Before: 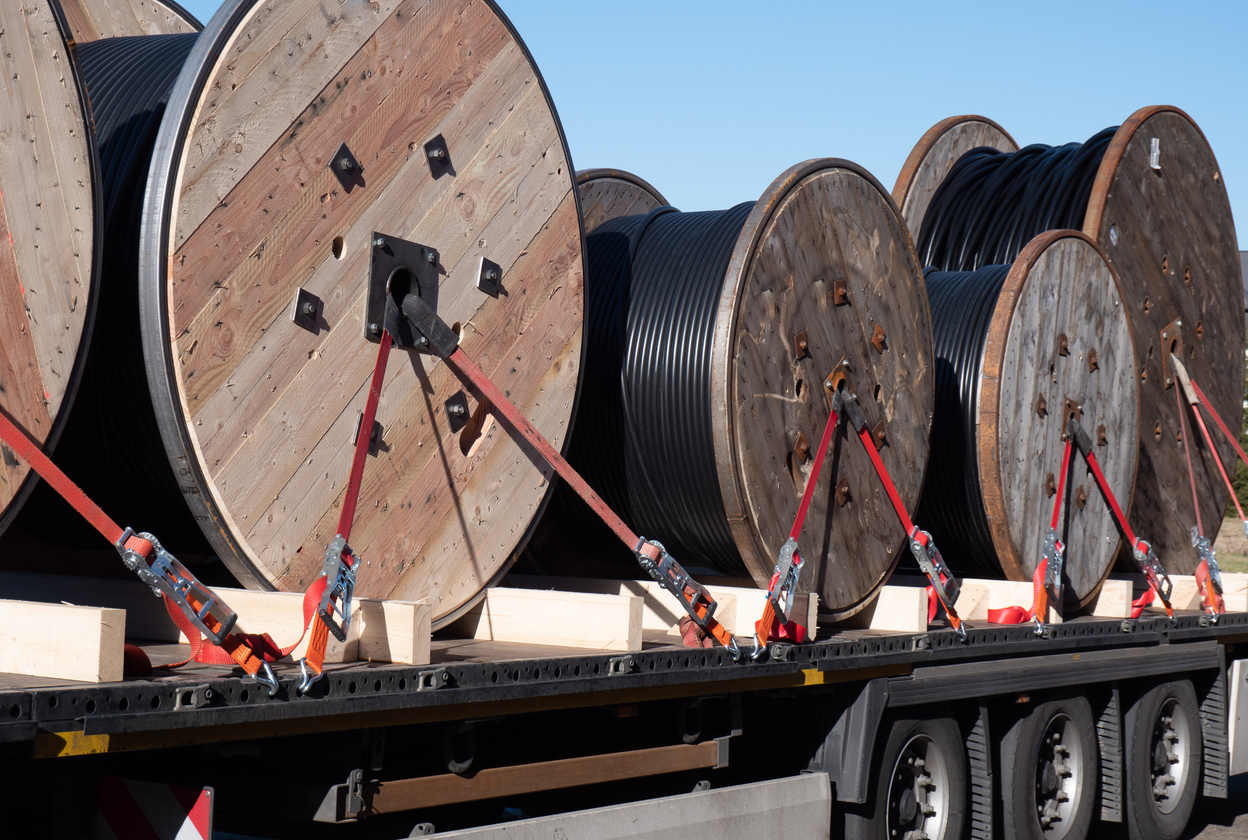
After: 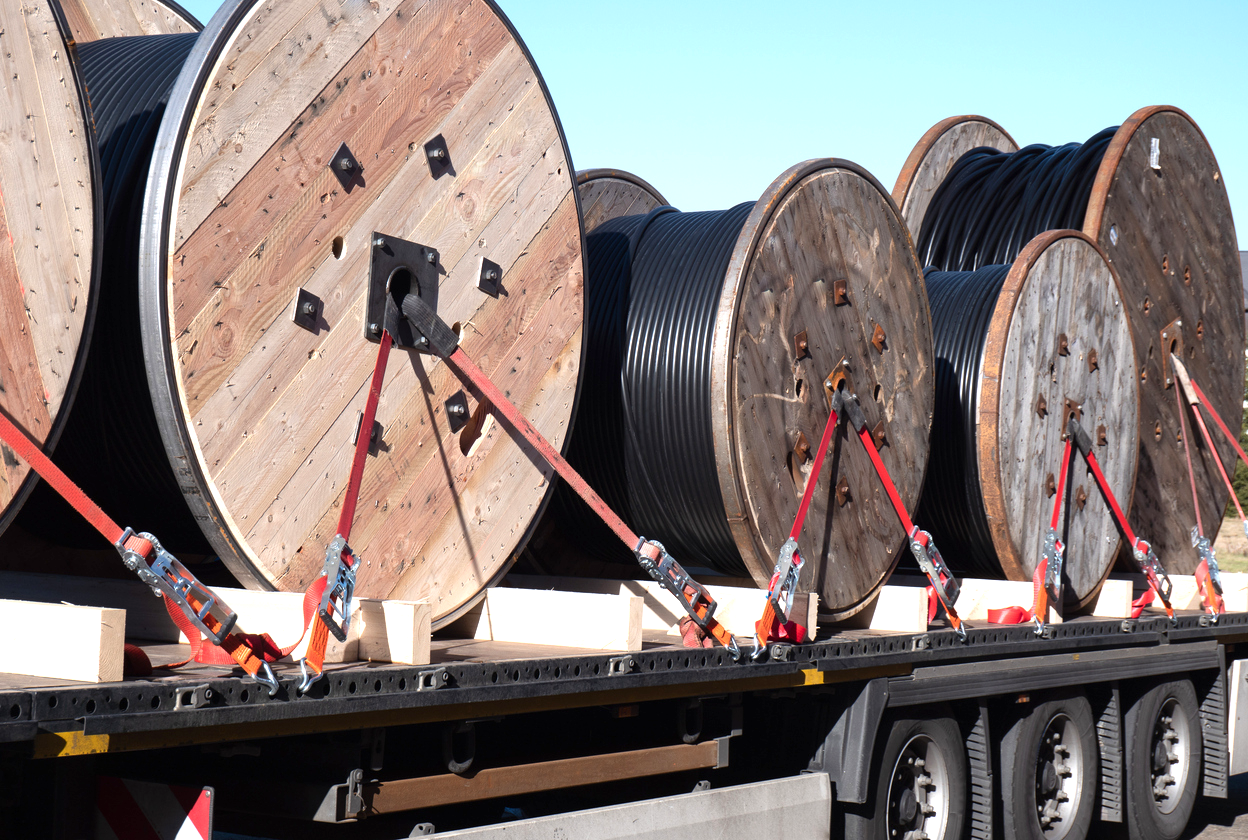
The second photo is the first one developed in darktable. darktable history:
exposure: black level correction 0, exposure 0.7 EV, compensate exposure bias true, compensate highlight preservation false
contrast brightness saturation: contrast 0.07
